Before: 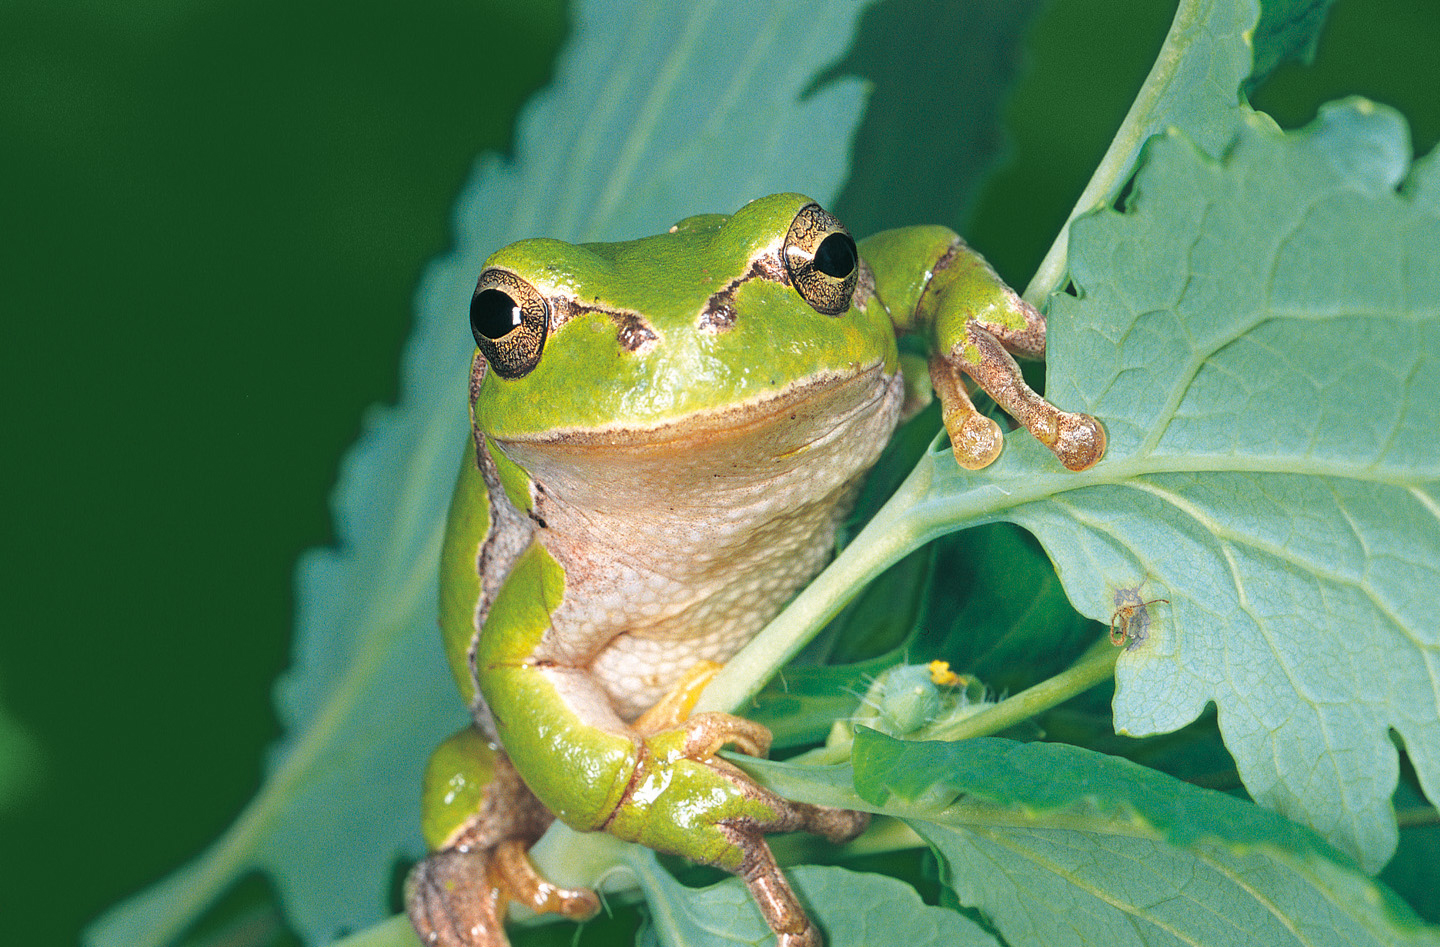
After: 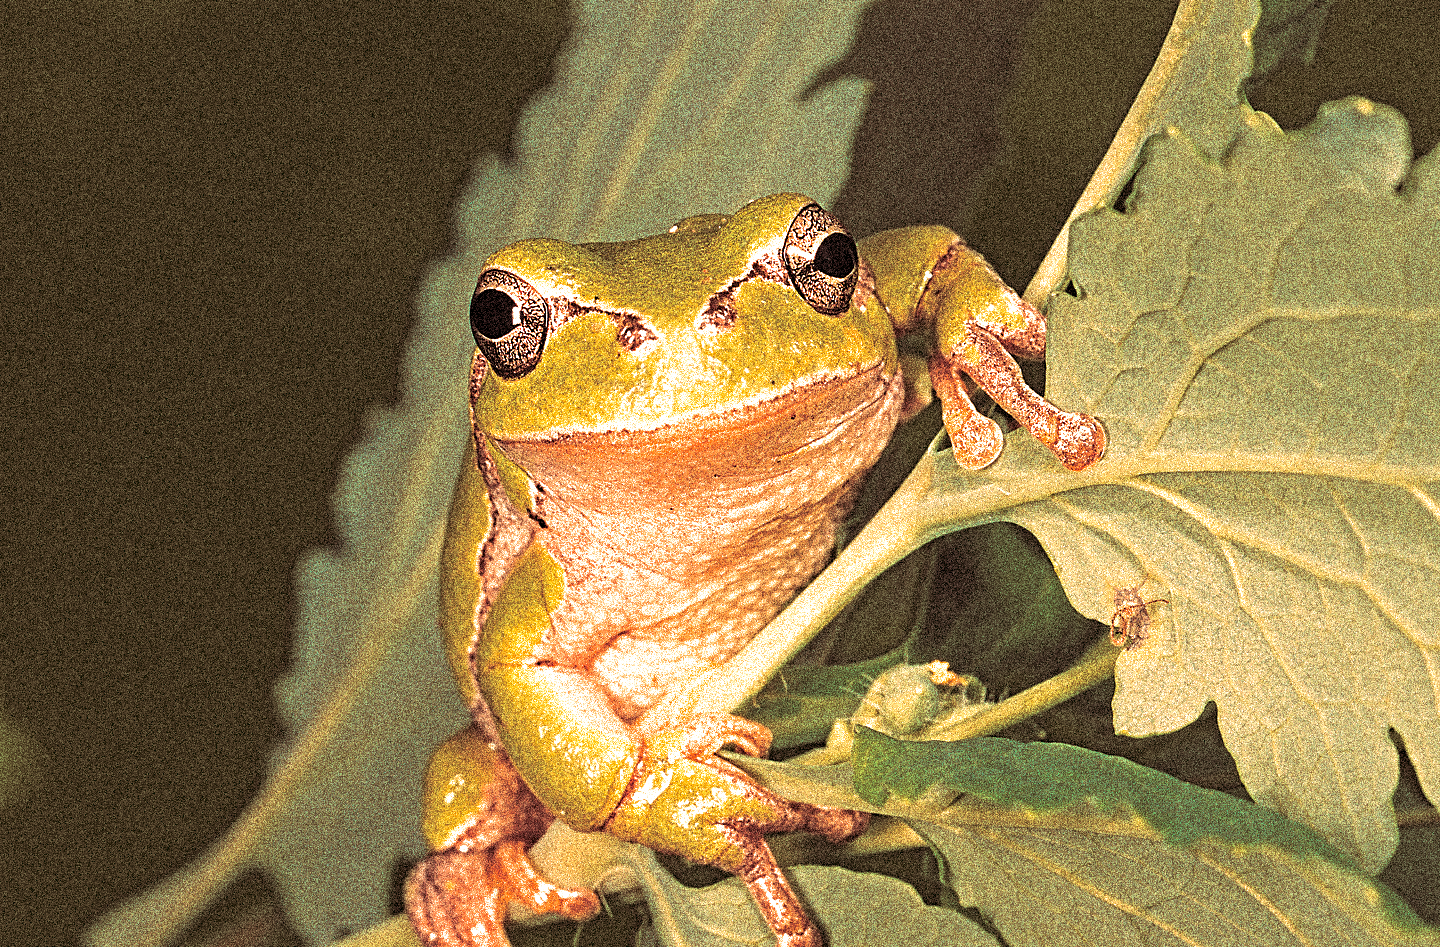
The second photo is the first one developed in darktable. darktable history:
sharpen: on, module defaults
split-toning: on, module defaults
white balance: red 1.467, blue 0.684
contrast equalizer: y [[0.5, 0.501, 0.525, 0.597, 0.58, 0.514], [0.5 ×6], [0.5 ×6], [0 ×6], [0 ×6]]
grain: coarseness 3.75 ISO, strength 100%, mid-tones bias 0%
